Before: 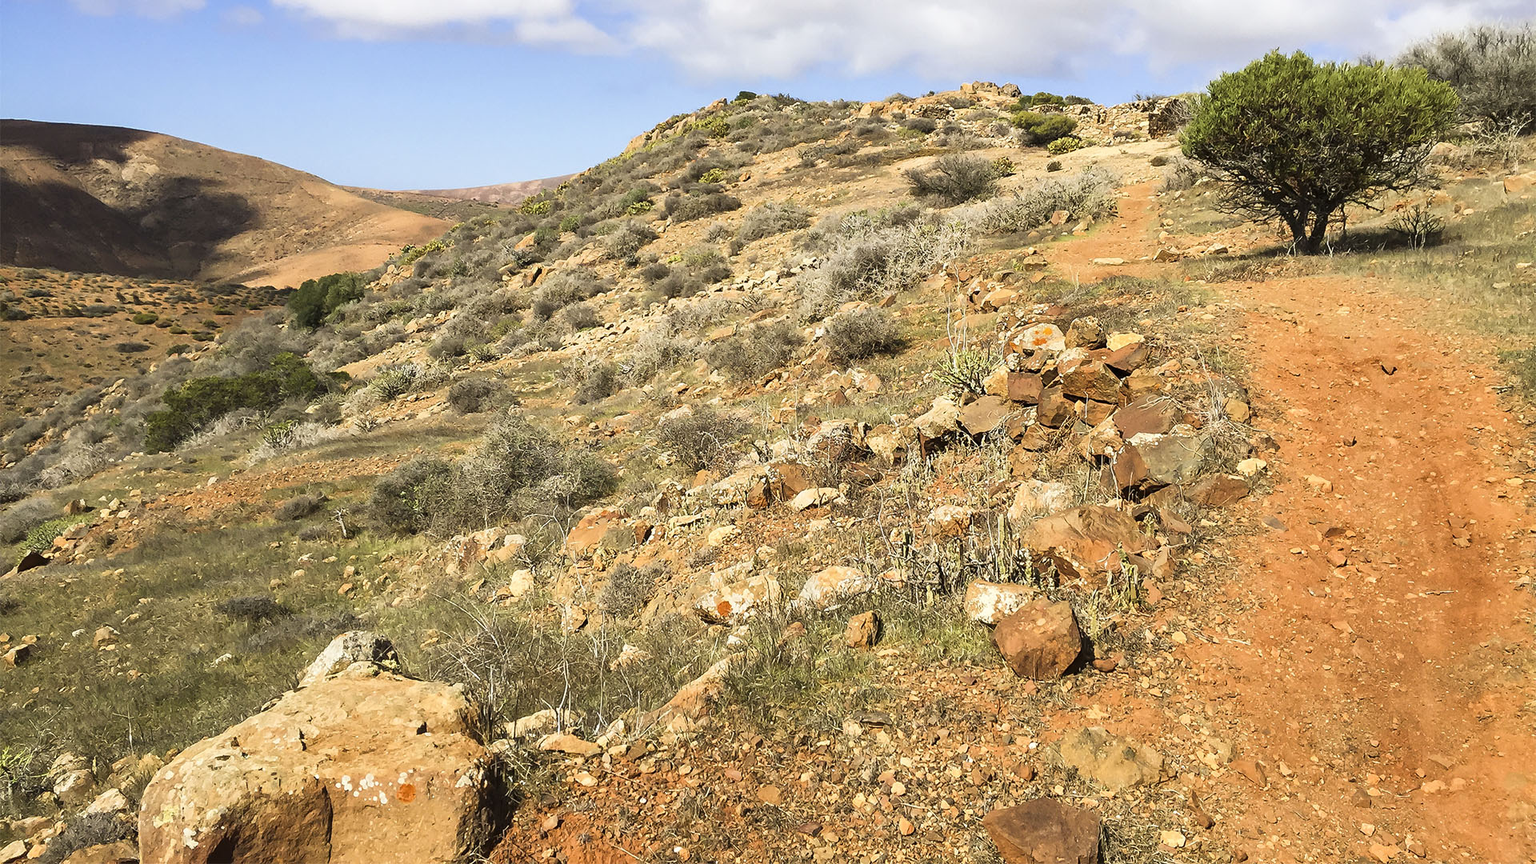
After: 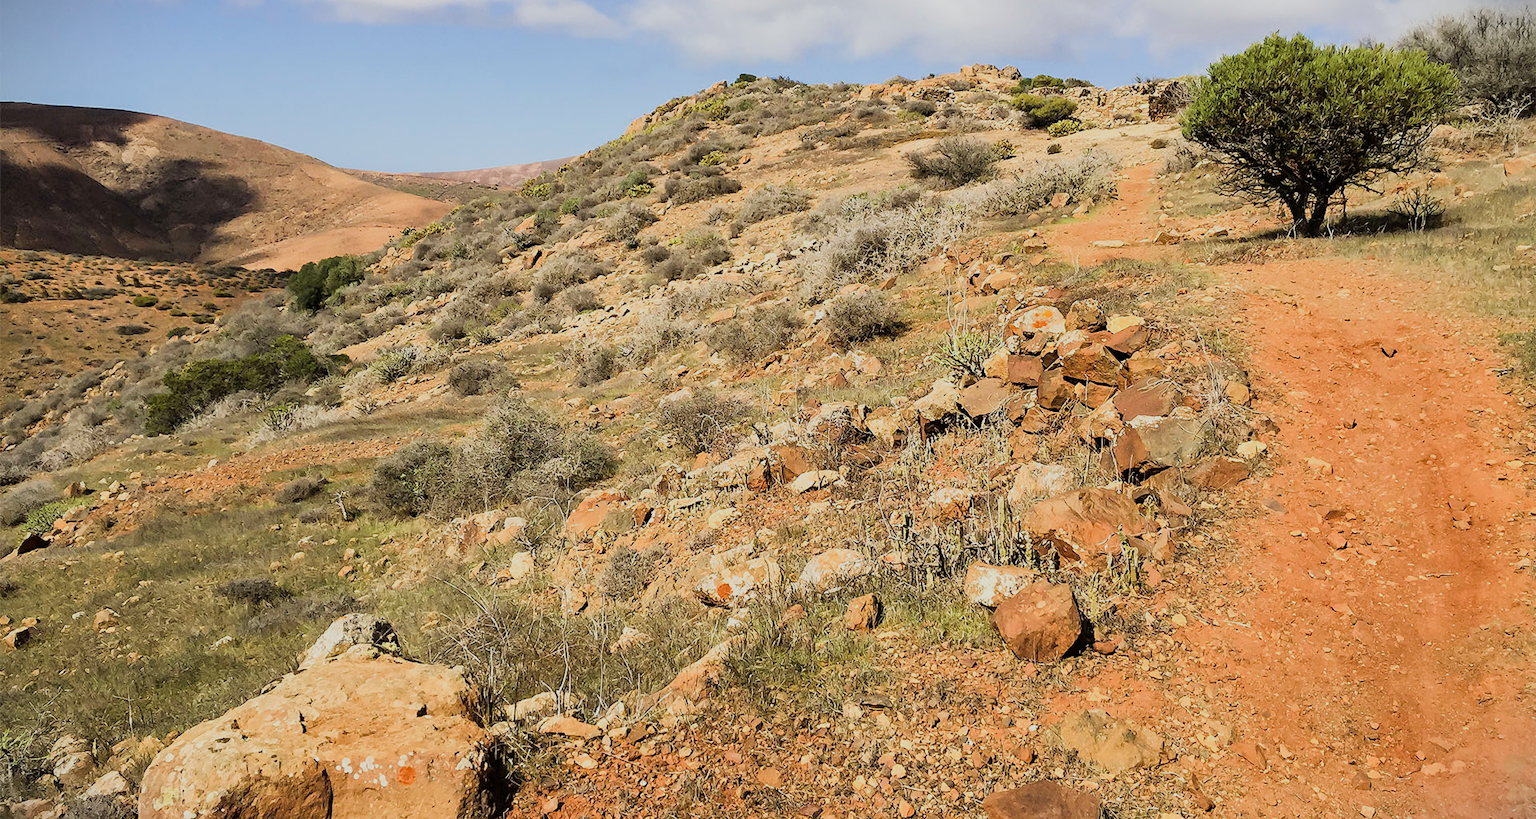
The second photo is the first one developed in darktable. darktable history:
crop and rotate: top 2.111%, bottom 3.062%
filmic rgb: black relative exposure -8.01 EV, white relative exposure 4.02 EV, threshold 2.98 EV, hardness 4.12, enable highlight reconstruction true
vignetting: fall-off start 100.97%, center (0, 0.005), width/height ratio 1.321, dithering 8-bit output
